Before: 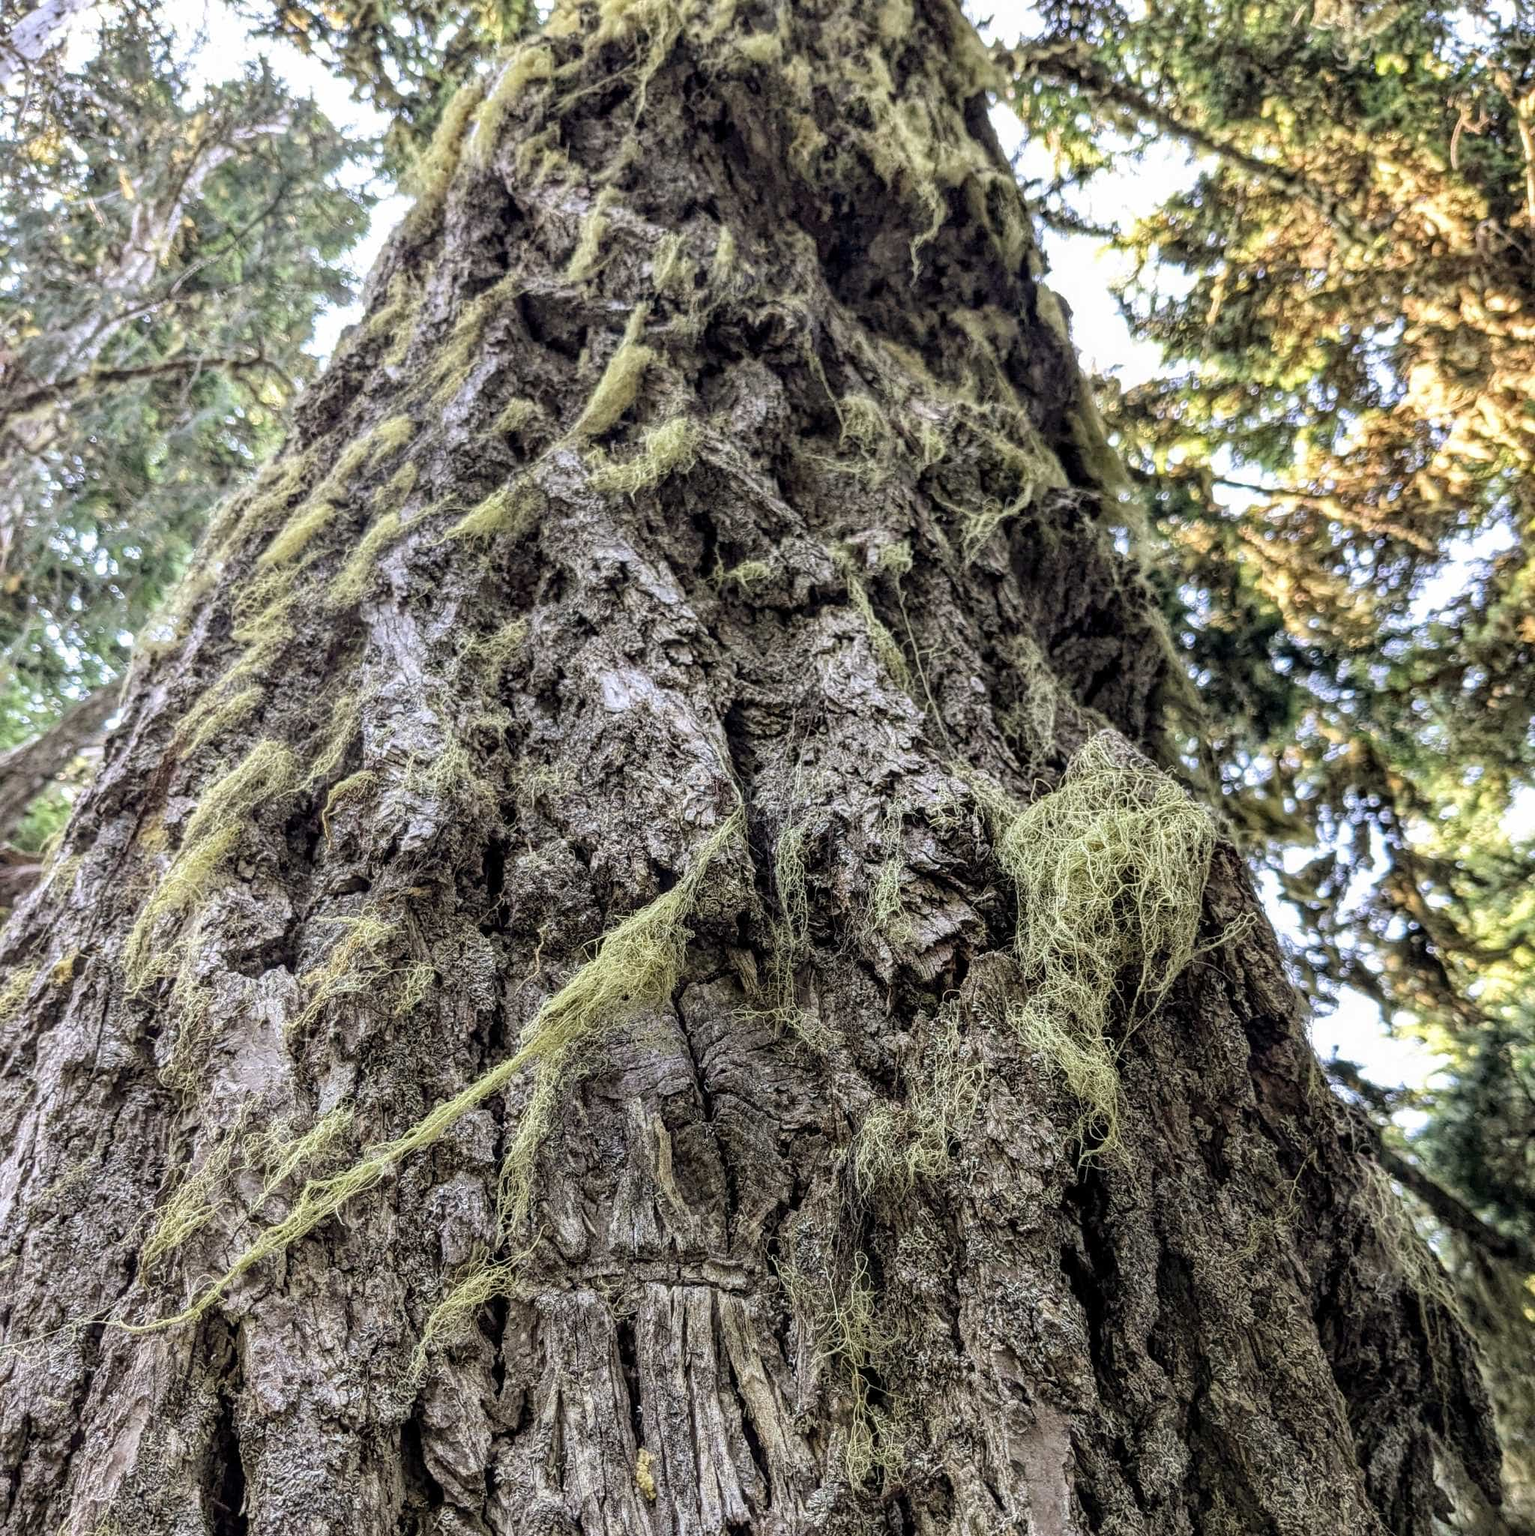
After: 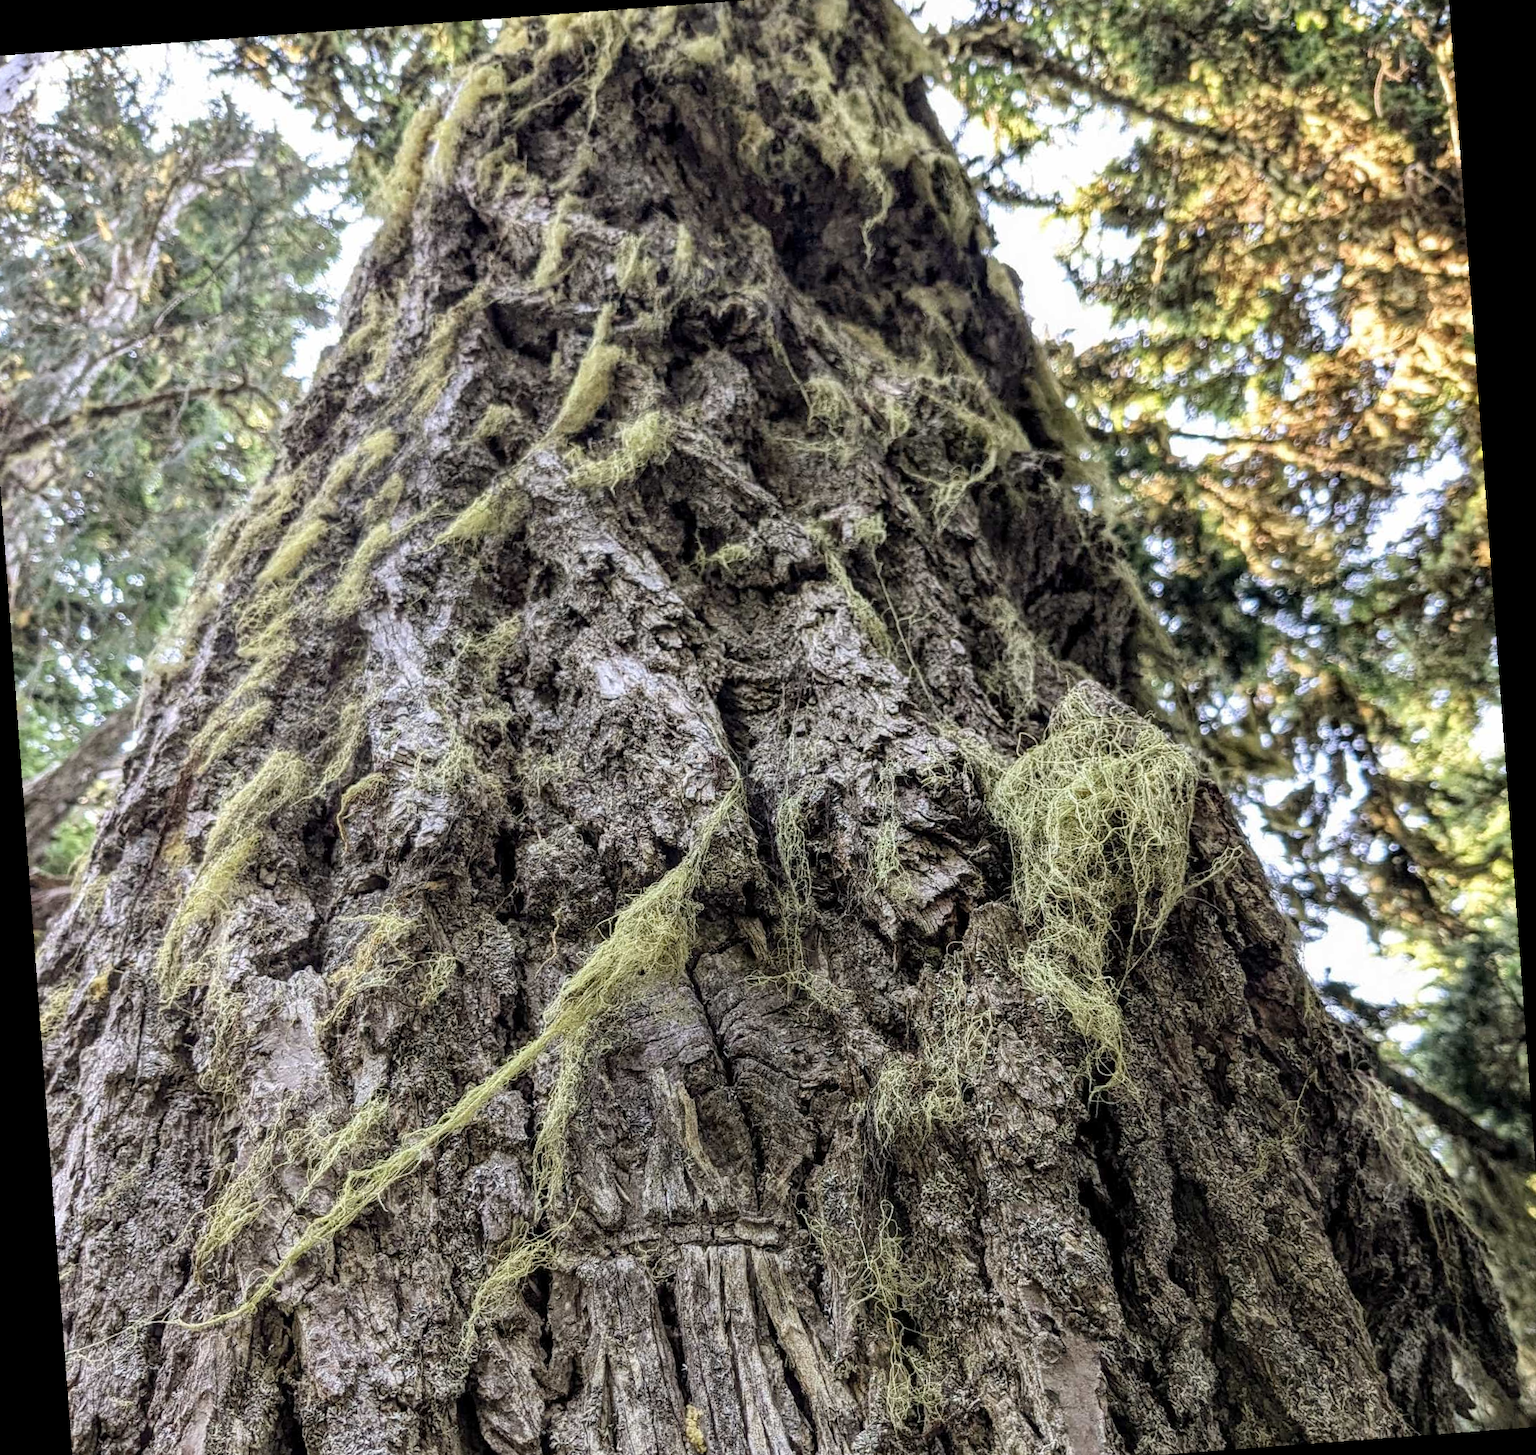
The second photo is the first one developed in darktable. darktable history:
crop: left 1.964%, top 3.251%, right 1.122%, bottom 4.933%
rotate and perspective: rotation -4.25°, automatic cropping off
